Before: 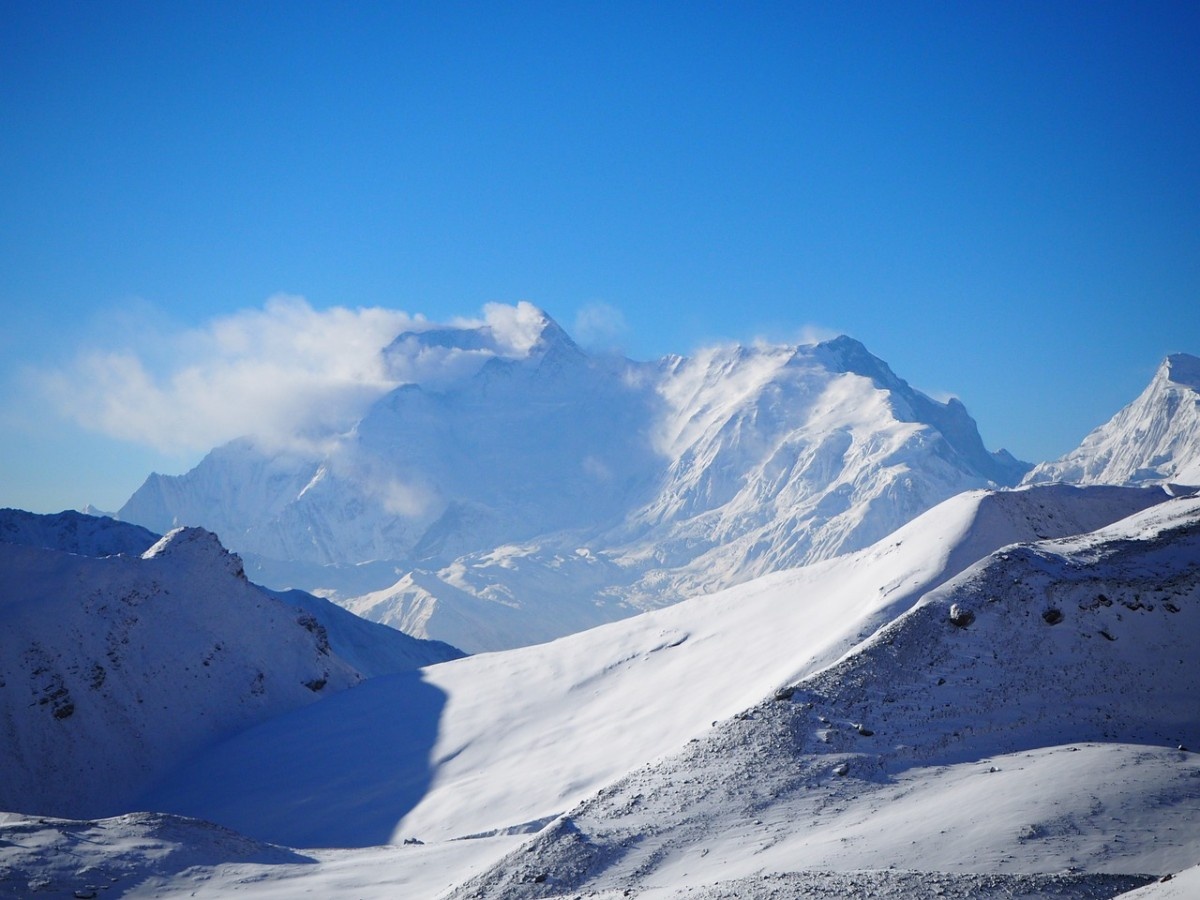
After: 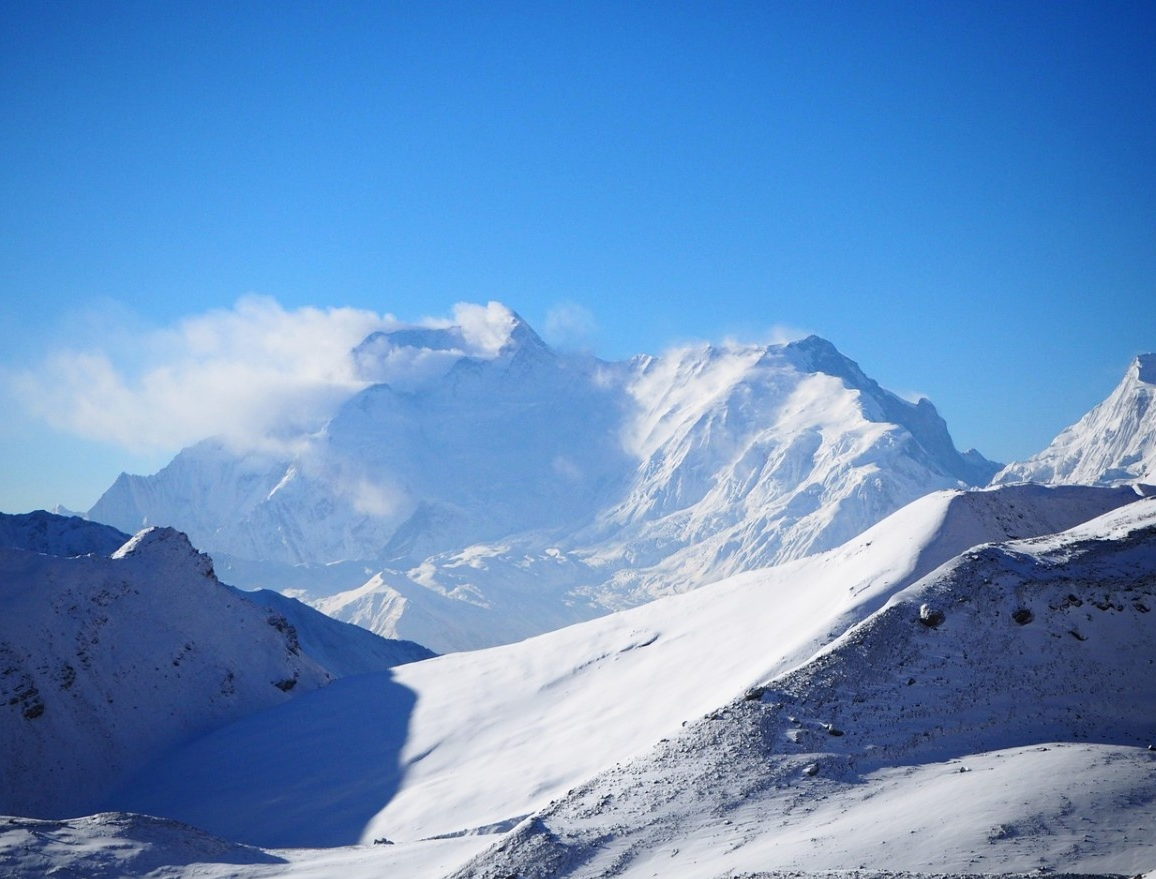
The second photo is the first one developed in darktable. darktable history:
crop and rotate: left 2.536%, right 1.107%, bottom 2.246%
contrast brightness saturation: contrast 0.15, brightness 0.05
